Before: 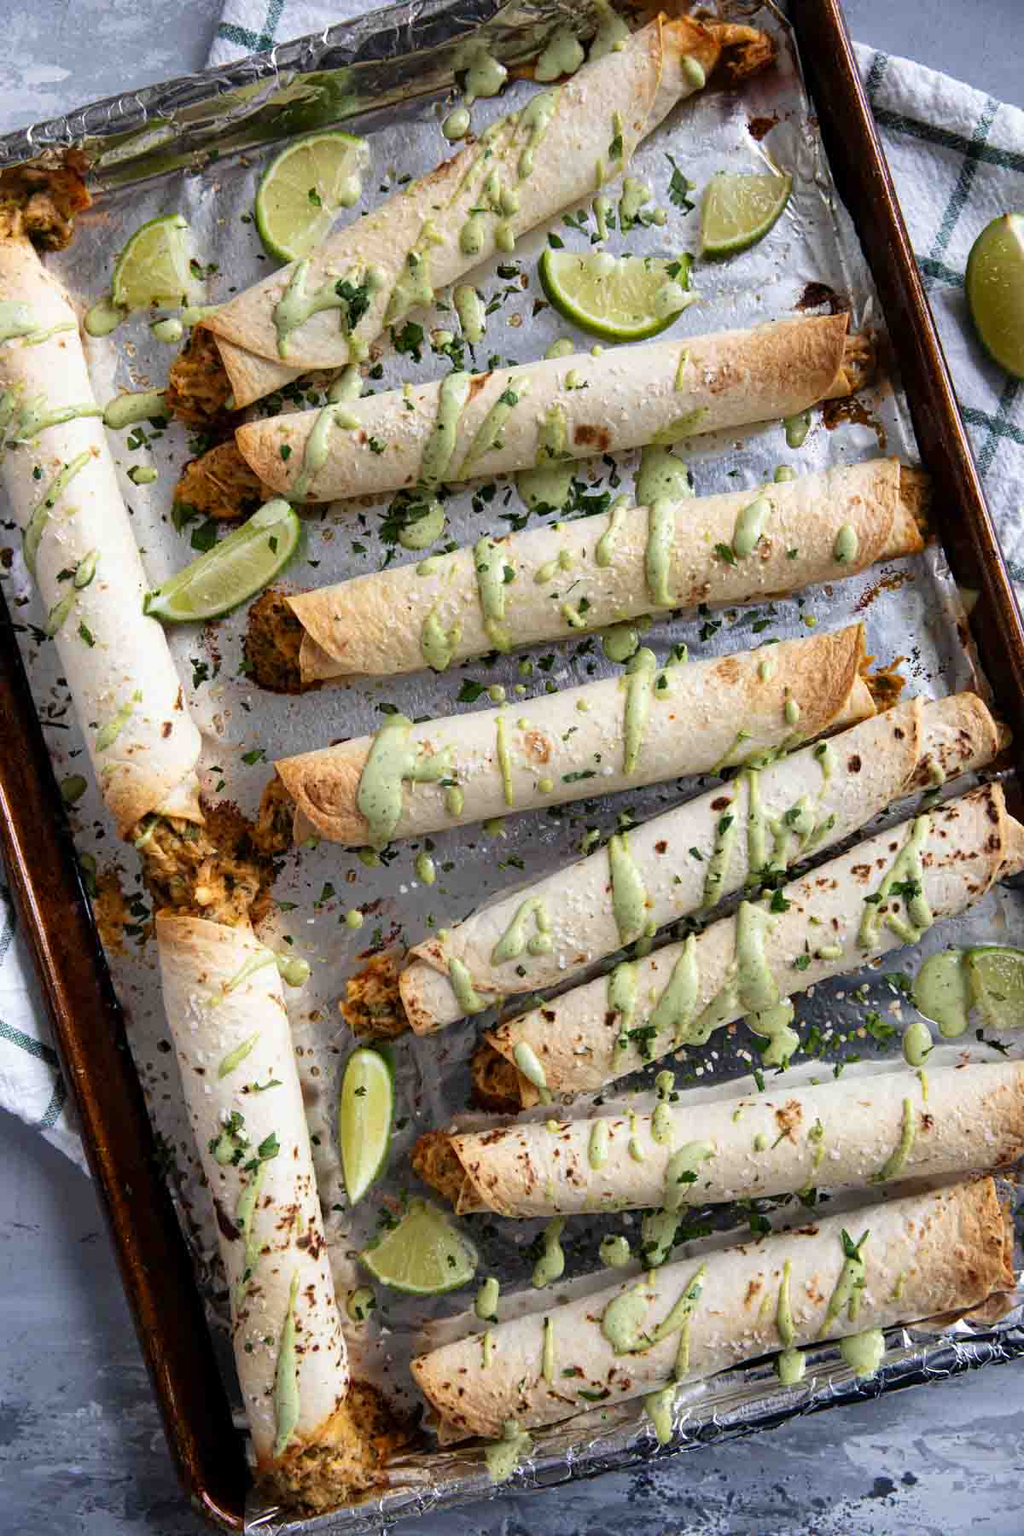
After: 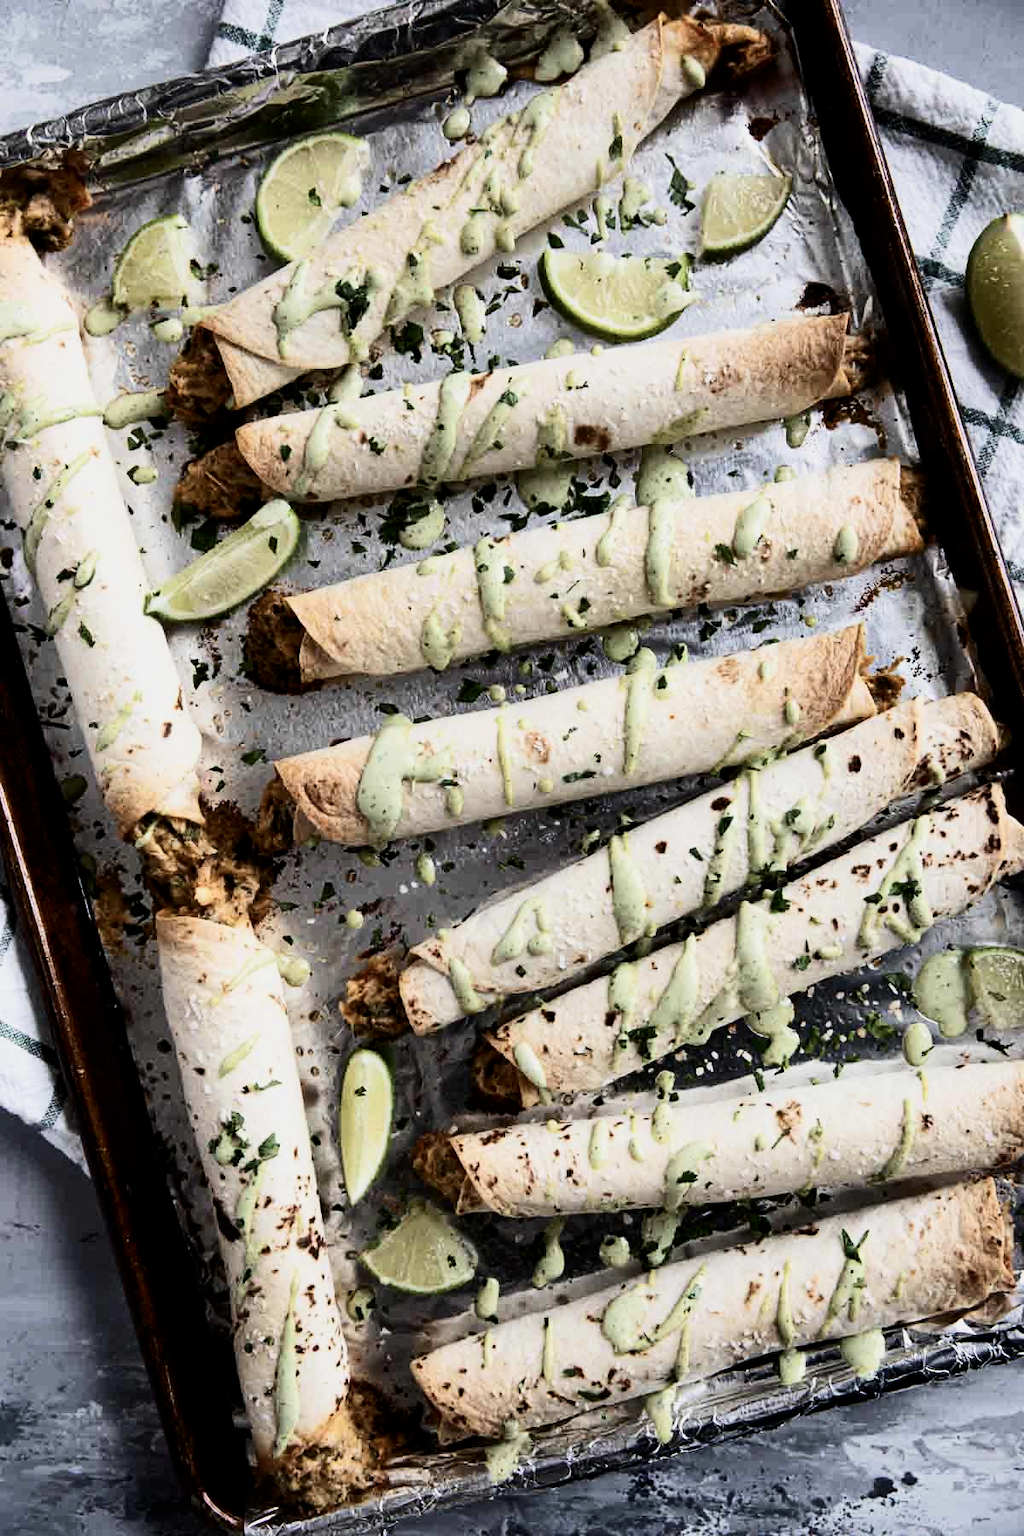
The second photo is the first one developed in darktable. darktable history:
contrast brightness saturation: contrast 0.248, saturation -0.314
filmic rgb: black relative exposure -16 EV, white relative exposure 5.25 EV, hardness 5.93, contrast 1.246, iterations of high-quality reconstruction 0
